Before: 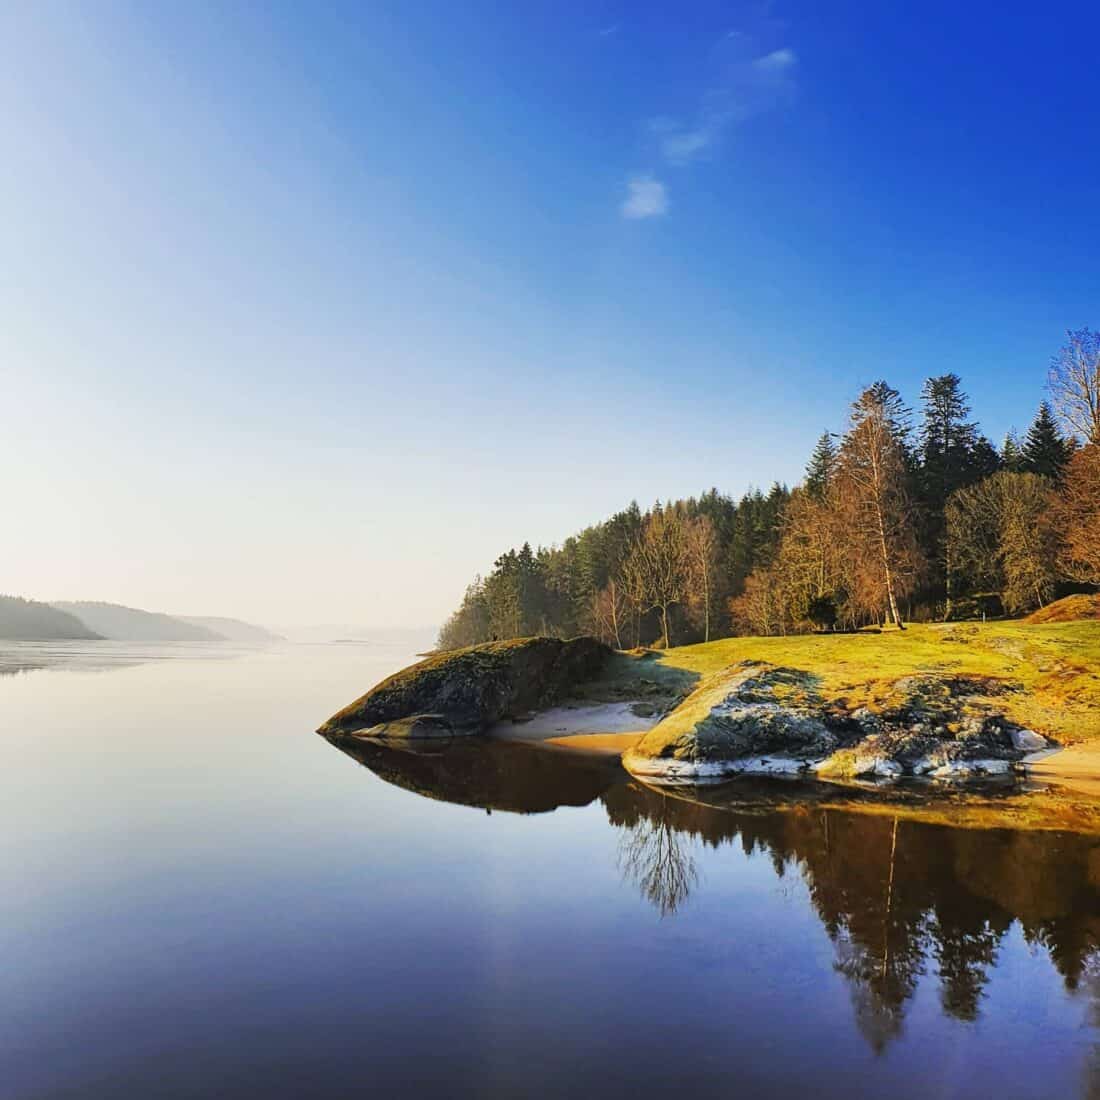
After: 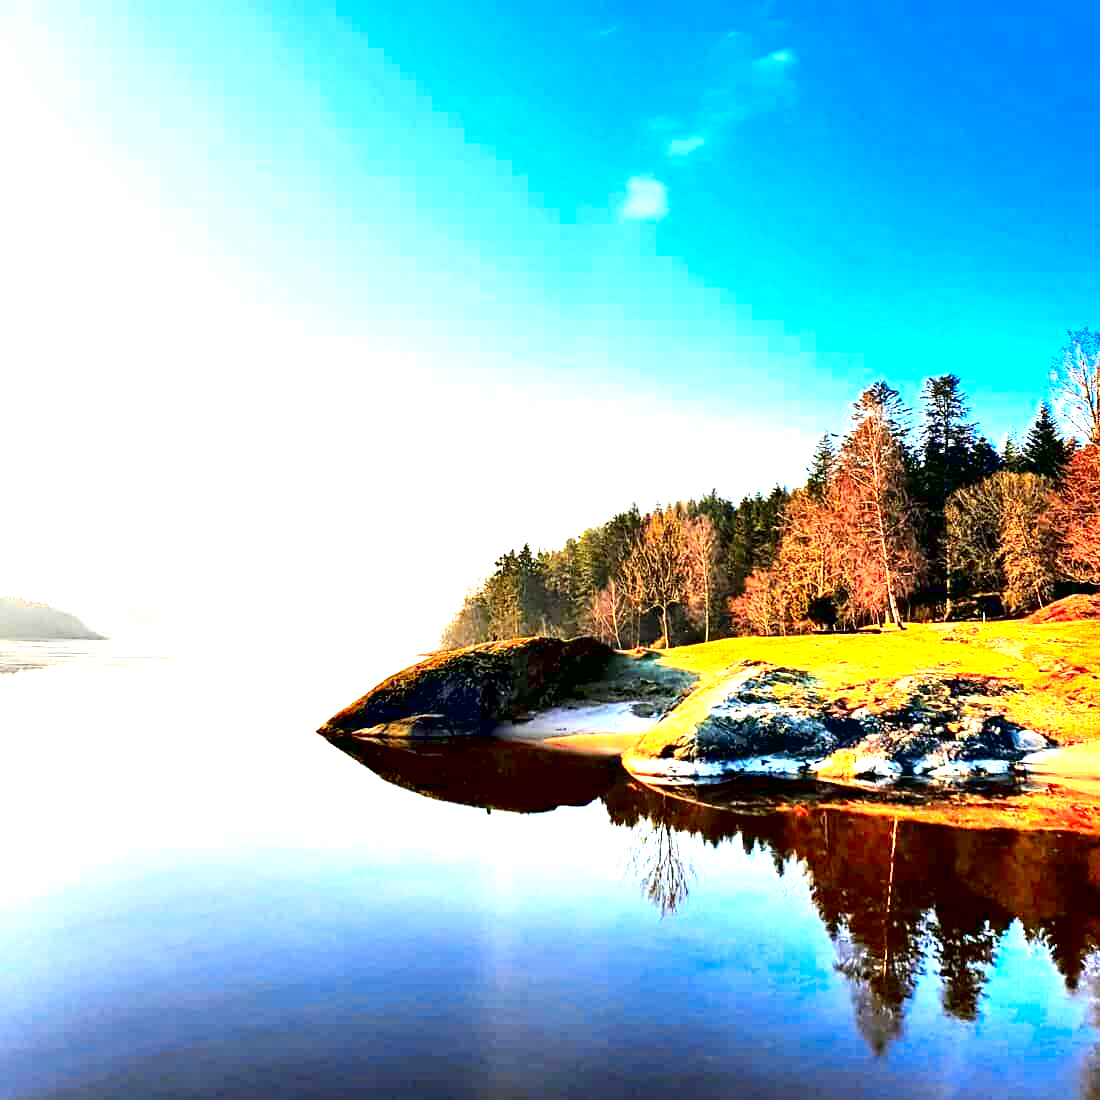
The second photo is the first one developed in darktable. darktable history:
contrast brightness saturation: contrast 0.152, brightness 0.042
exposure: black level correction 0.009, exposure 1.42 EV, compensate exposure bias true, compensate highlight preservation false
color zones: curves: ch1 [(0.235, 0.558) (0.75, 0.5)]; ch2 [(0.25, 0.462) (0.749, 0.457)], mix 39.01%
contrast equalizer: octaves 7, y [[0.6 ×6], [0.55 ×6], [0 ×6], [0 ×6], [0 ×6]]
